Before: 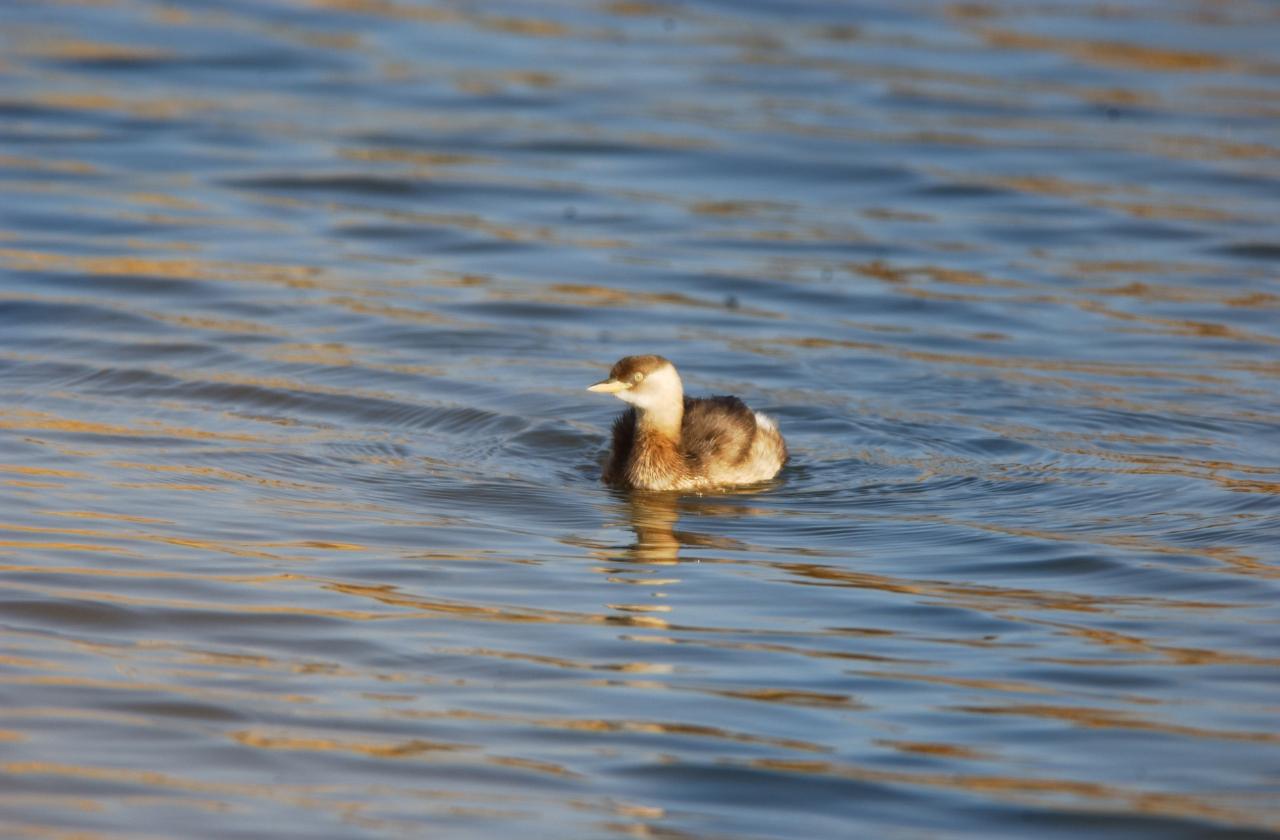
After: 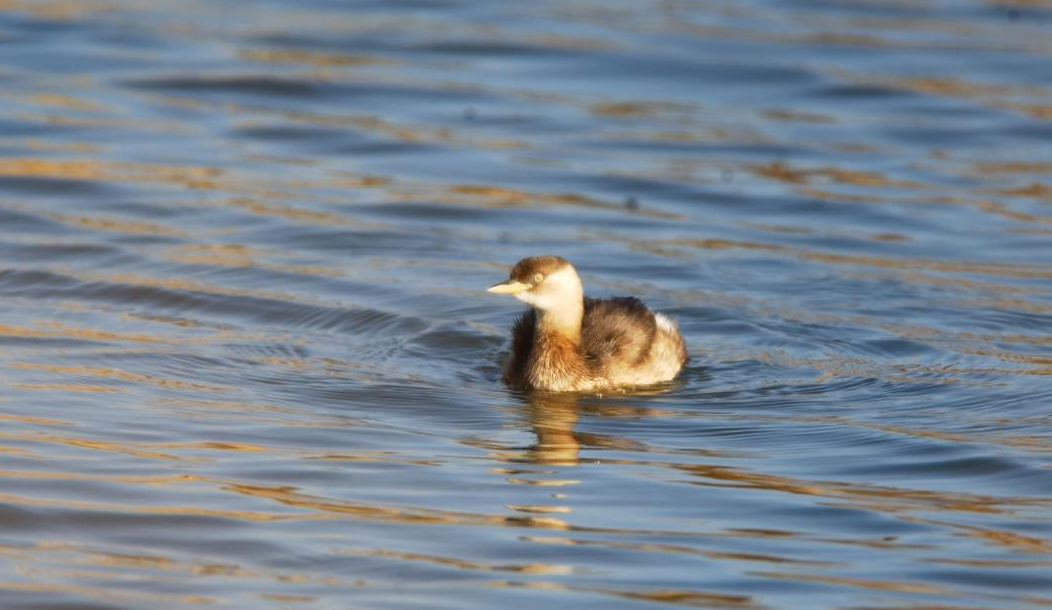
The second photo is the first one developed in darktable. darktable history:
crop: left 7.834%, top 11.814%, right 9.933%, bottom 15.472%
exposure: exposure 0.128 EV, compensate highlight preservation false
